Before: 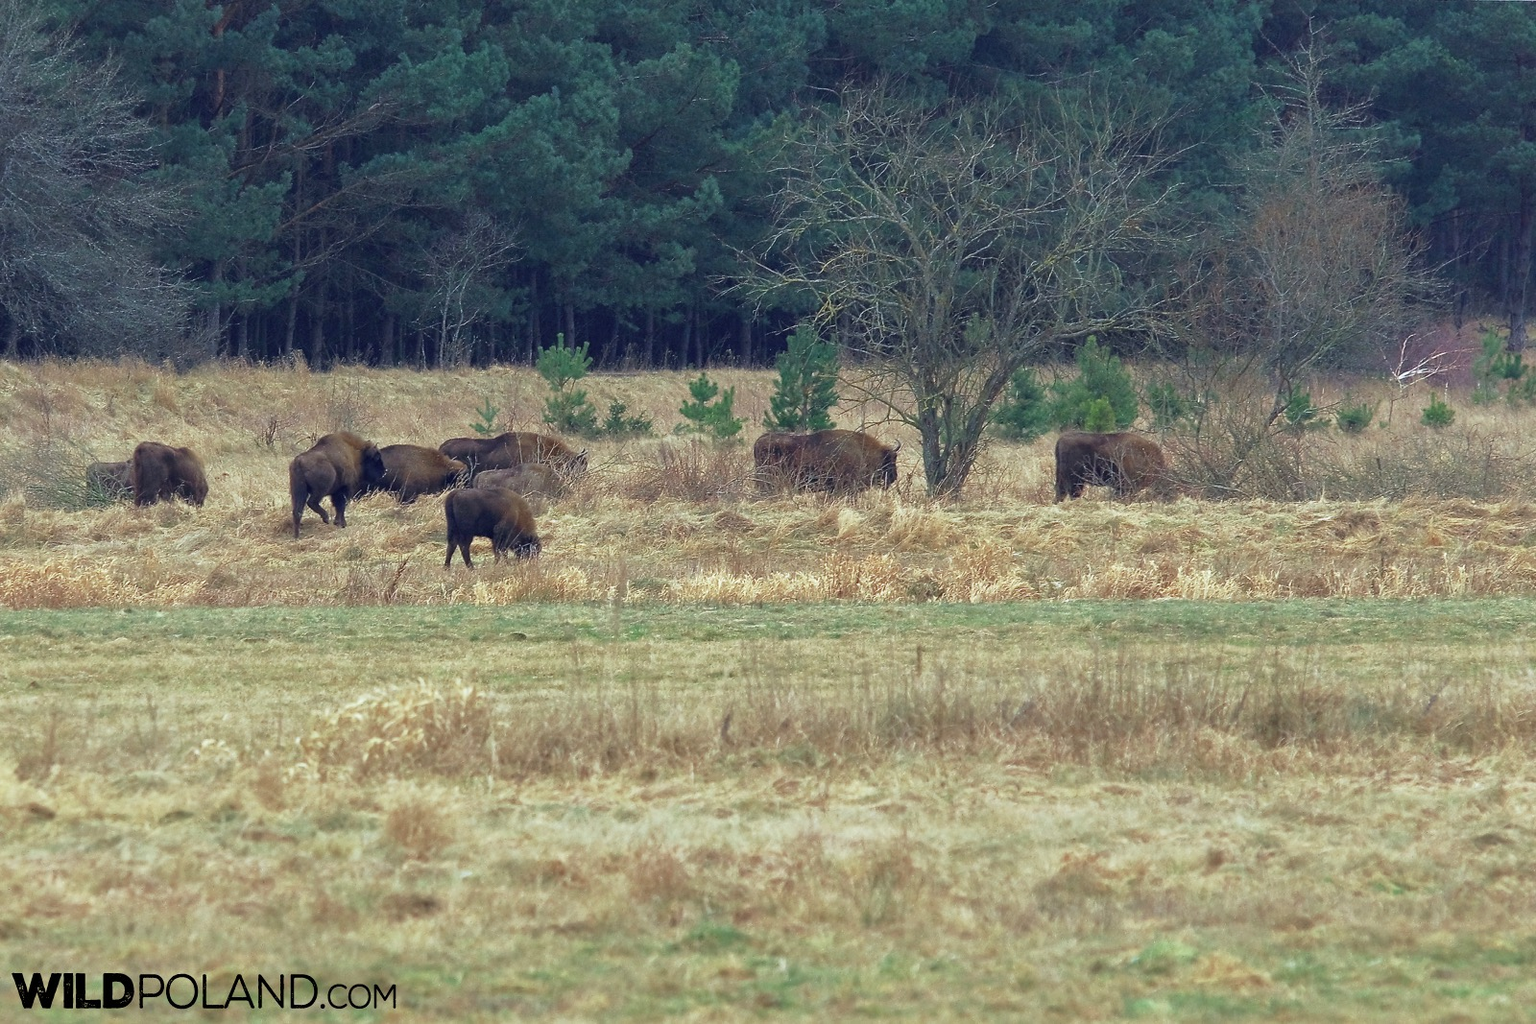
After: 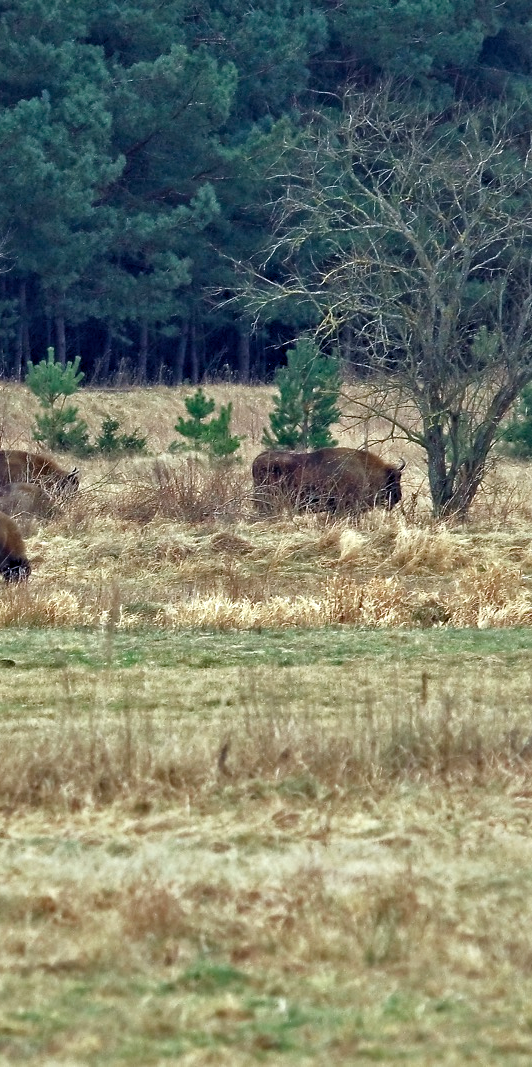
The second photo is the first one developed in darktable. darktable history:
crop: left 33.36%, right 33.36%
contrast equalizer: y [[0.511, 0.558, 0.631, 0.632, 0.559, 0.512], [0.5 ×6], [0.507, 0.559, 0.627, 0.644, 0.647, 0.647], [0 ×6], [0 ×6]]
color balance rgb: perceptual saturation grading › global saturation 20%, perceptual saturation grading › highlights -25%, perceptual saturation grading › shadows 25%
